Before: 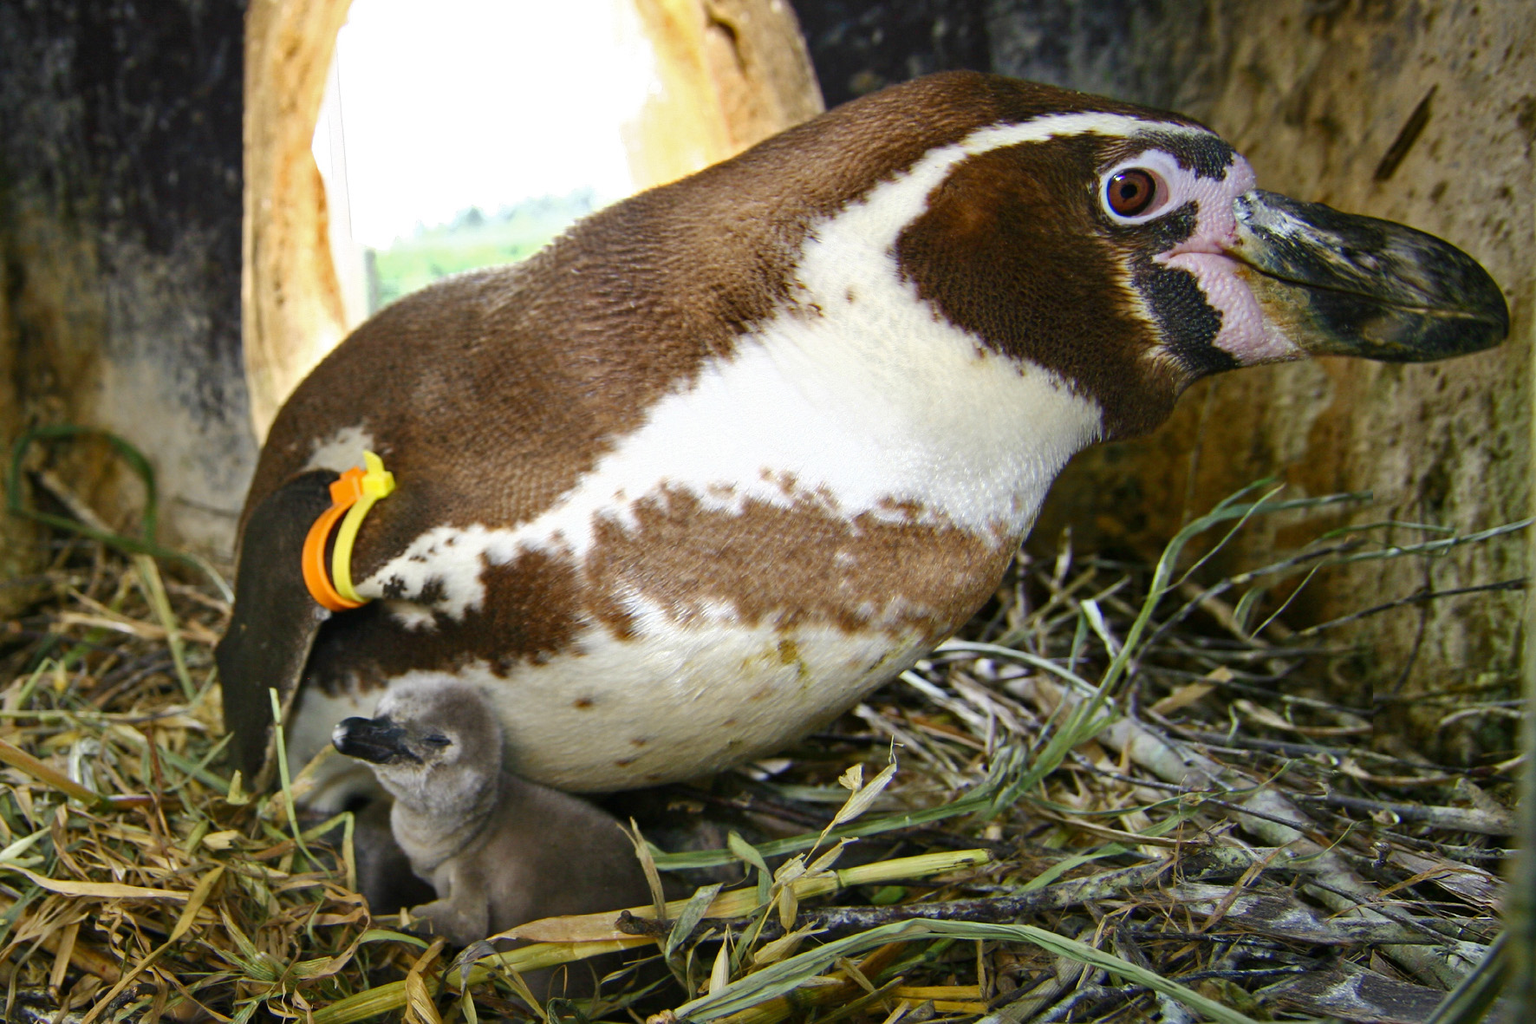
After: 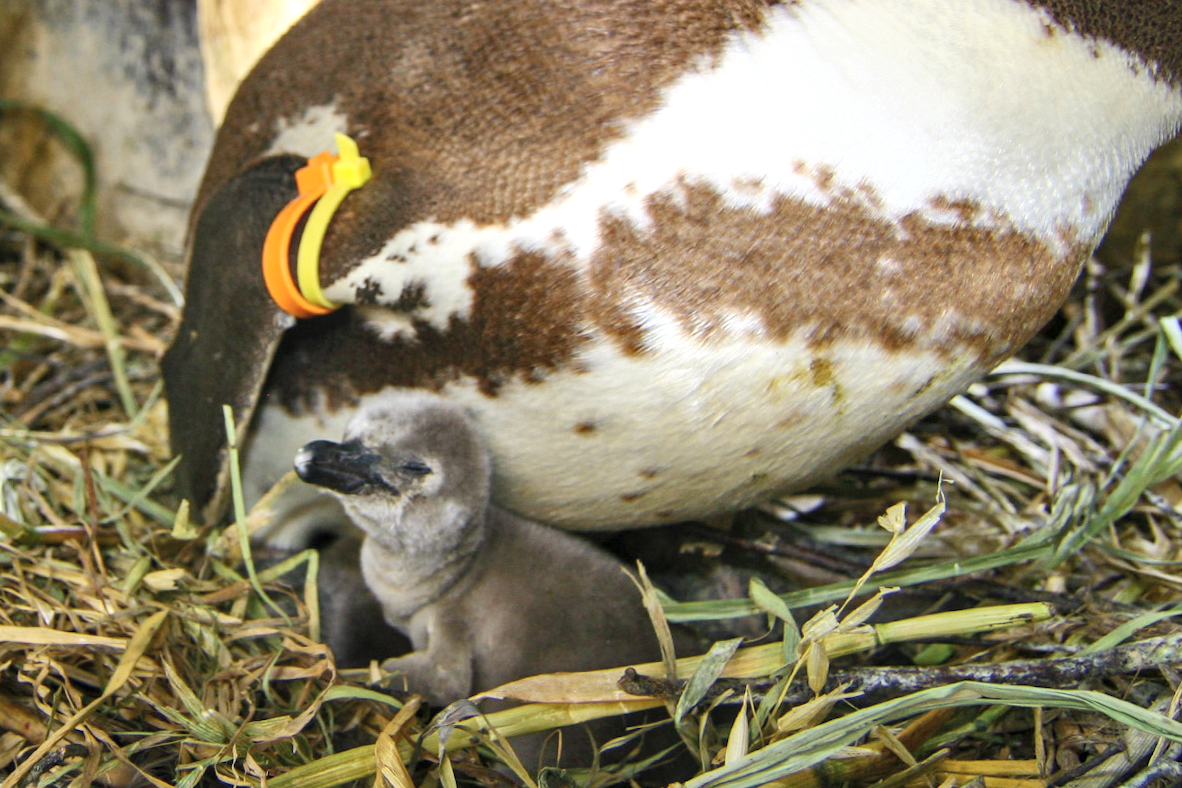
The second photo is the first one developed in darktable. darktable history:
crop and rotate: angle -0.82°, left 3.85%, top 31.828%, right 27.992%
contrast brightness saturation: contrast 0.14, brightness 0.21
local contrast: on, module defaults
